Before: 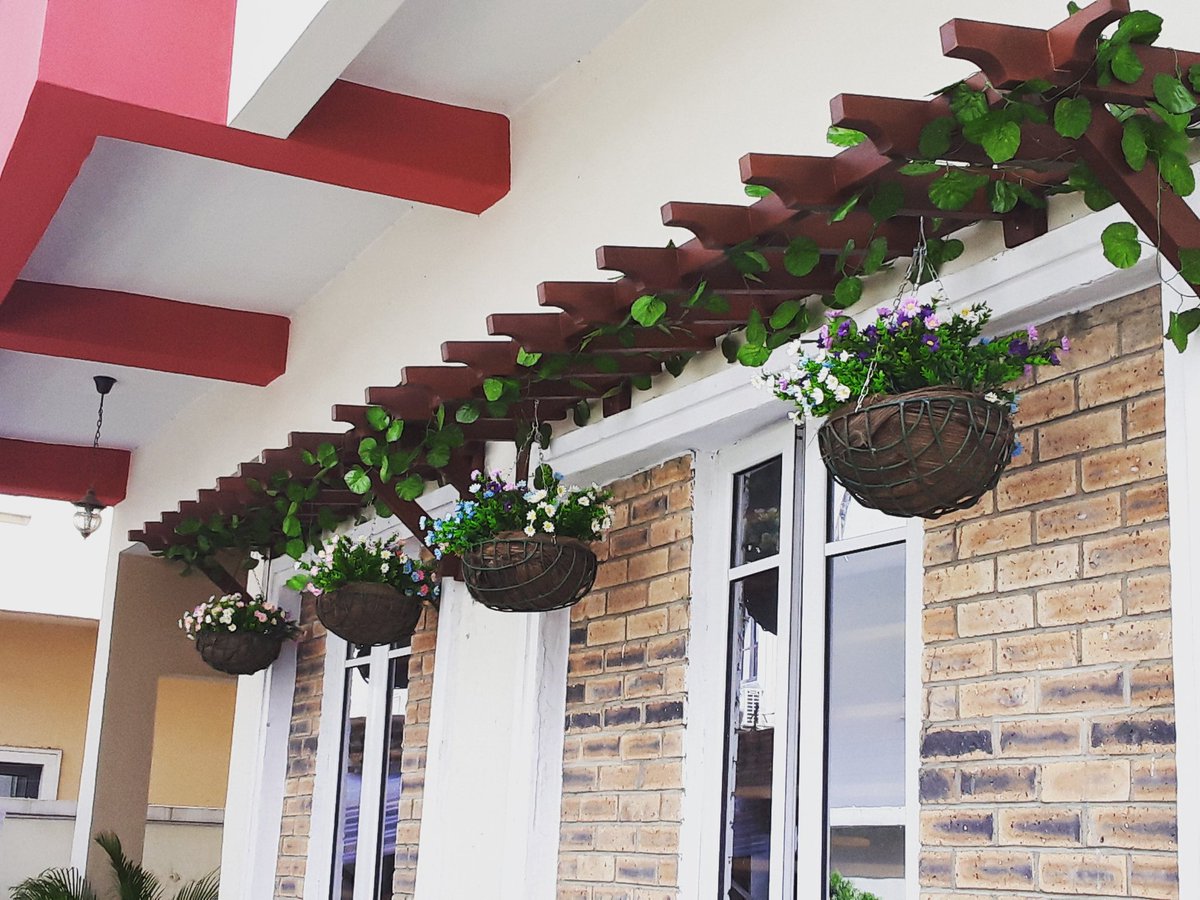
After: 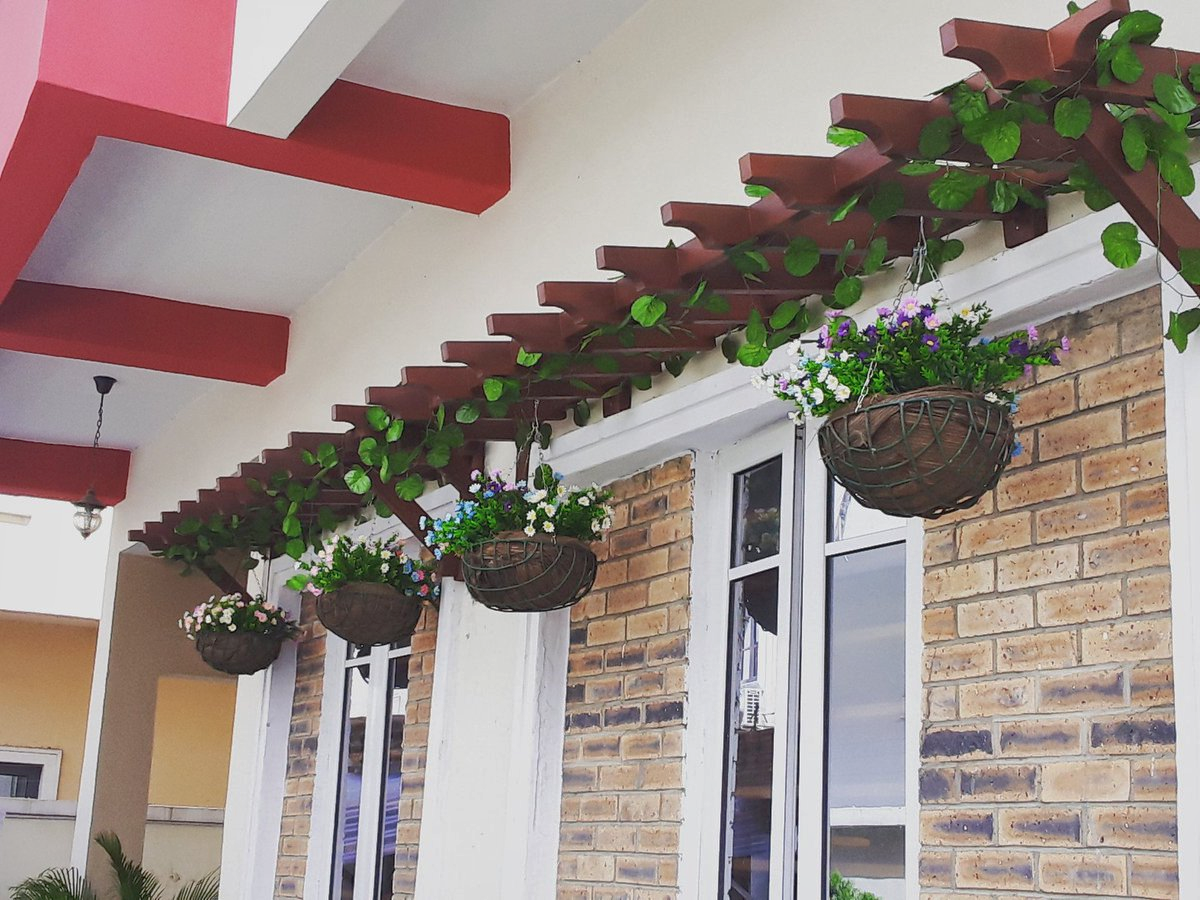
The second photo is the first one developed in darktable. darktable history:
shadows and highlights: on, module defaults
base curve: curves: ch0 [(0, 0) (0.297, 0.298) (1, 1)], preserve colors none
